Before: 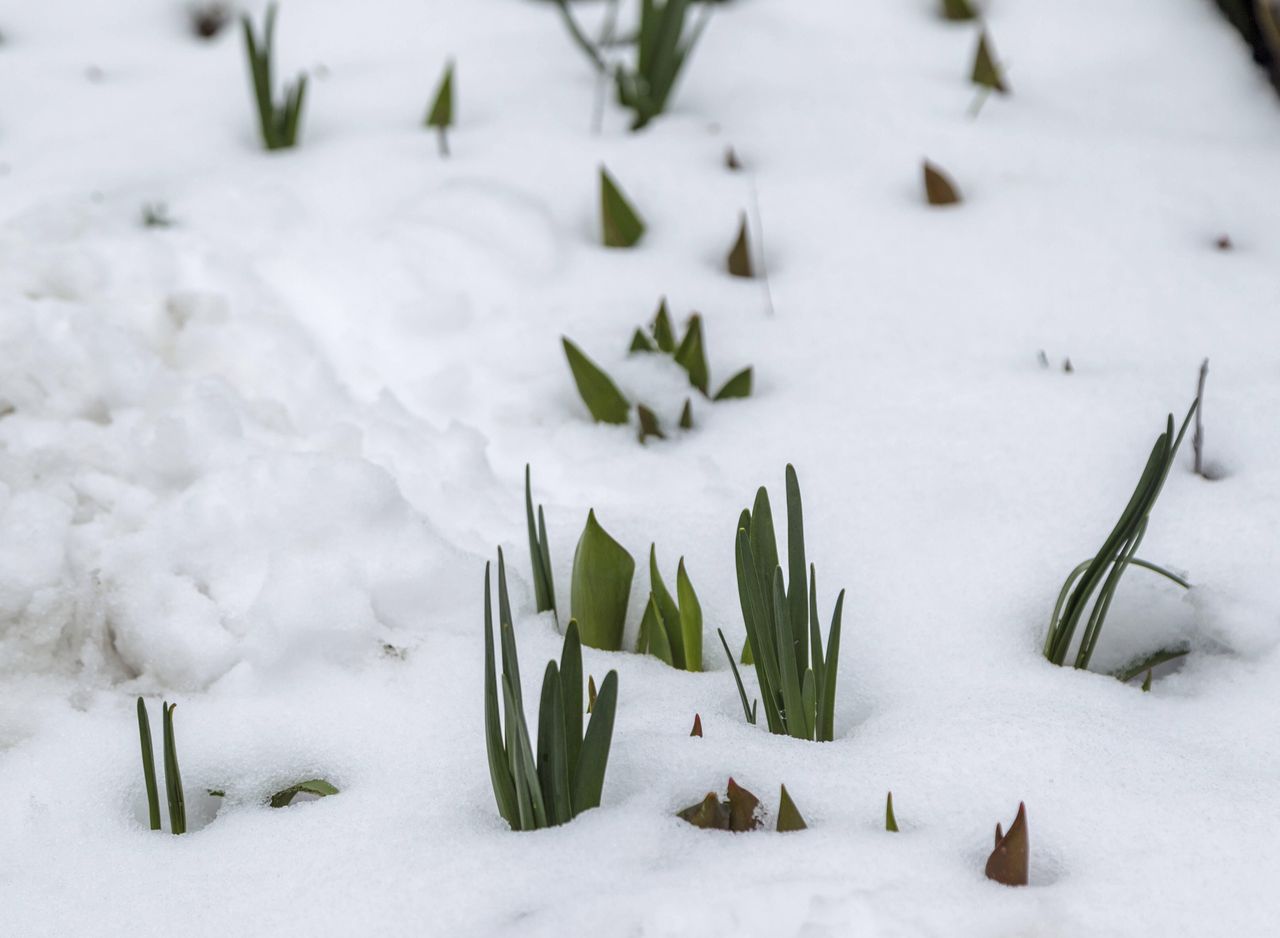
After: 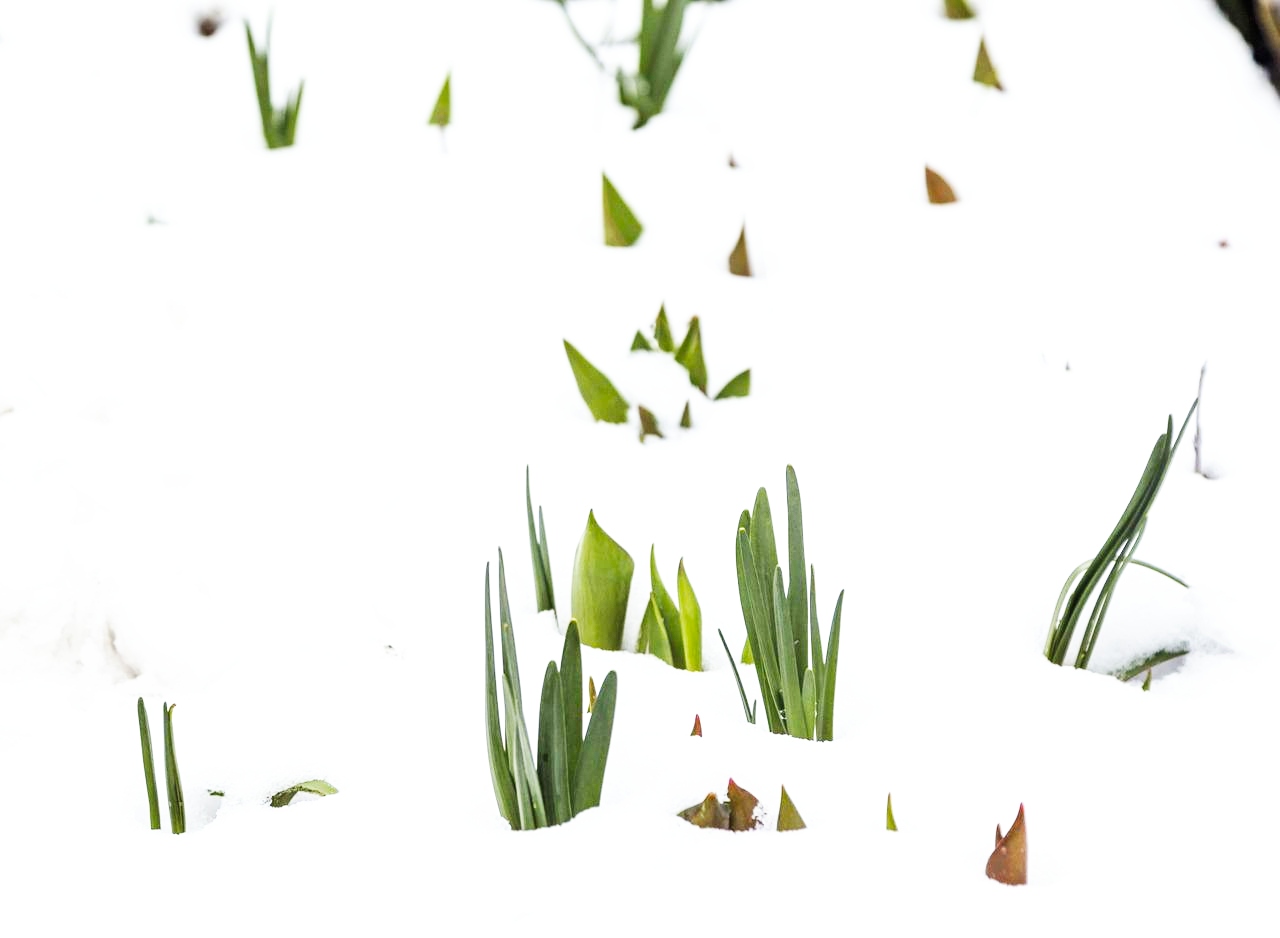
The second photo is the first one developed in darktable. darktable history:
exposure: black level correction 0, exposure 0.7 EV, compensate highlight preservation false
base curve: curves: ch0 [(0, 0) (0.007, 0.004) (0.027, 0.03) (0.046, 0.07) (0.207, 0.54) (0.442, 0.872) (0.673, 0.972) (1, 1)], preserve colors none
